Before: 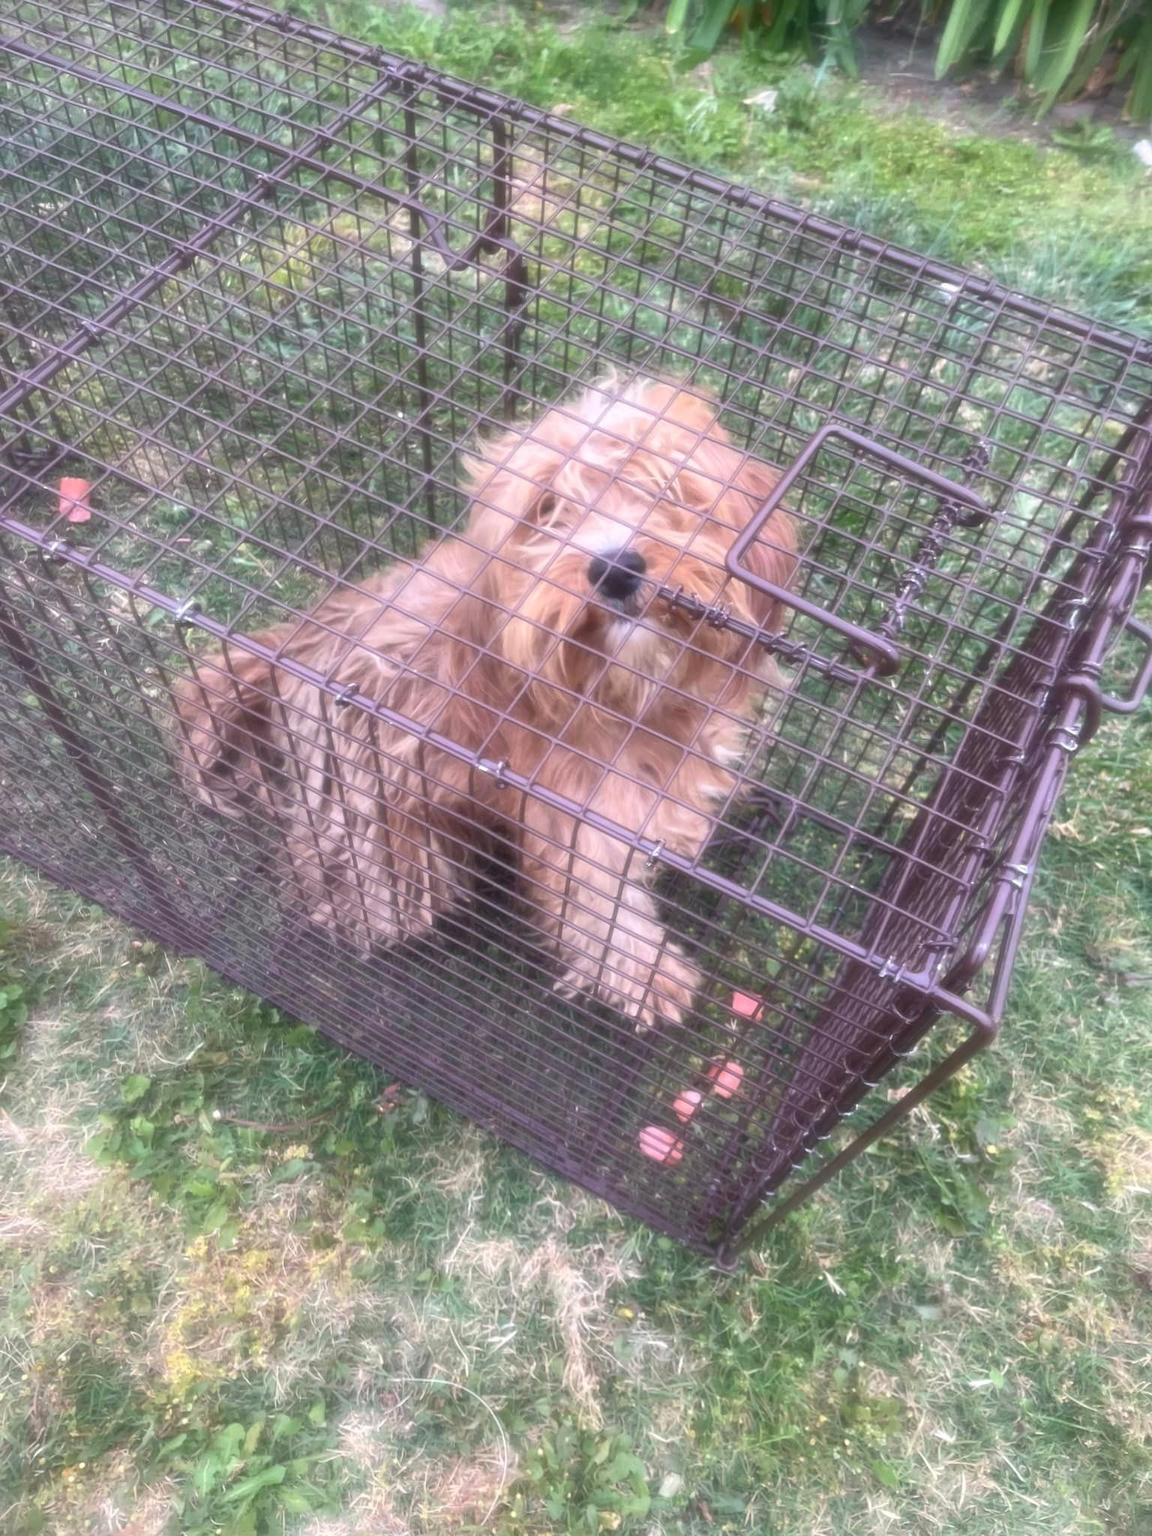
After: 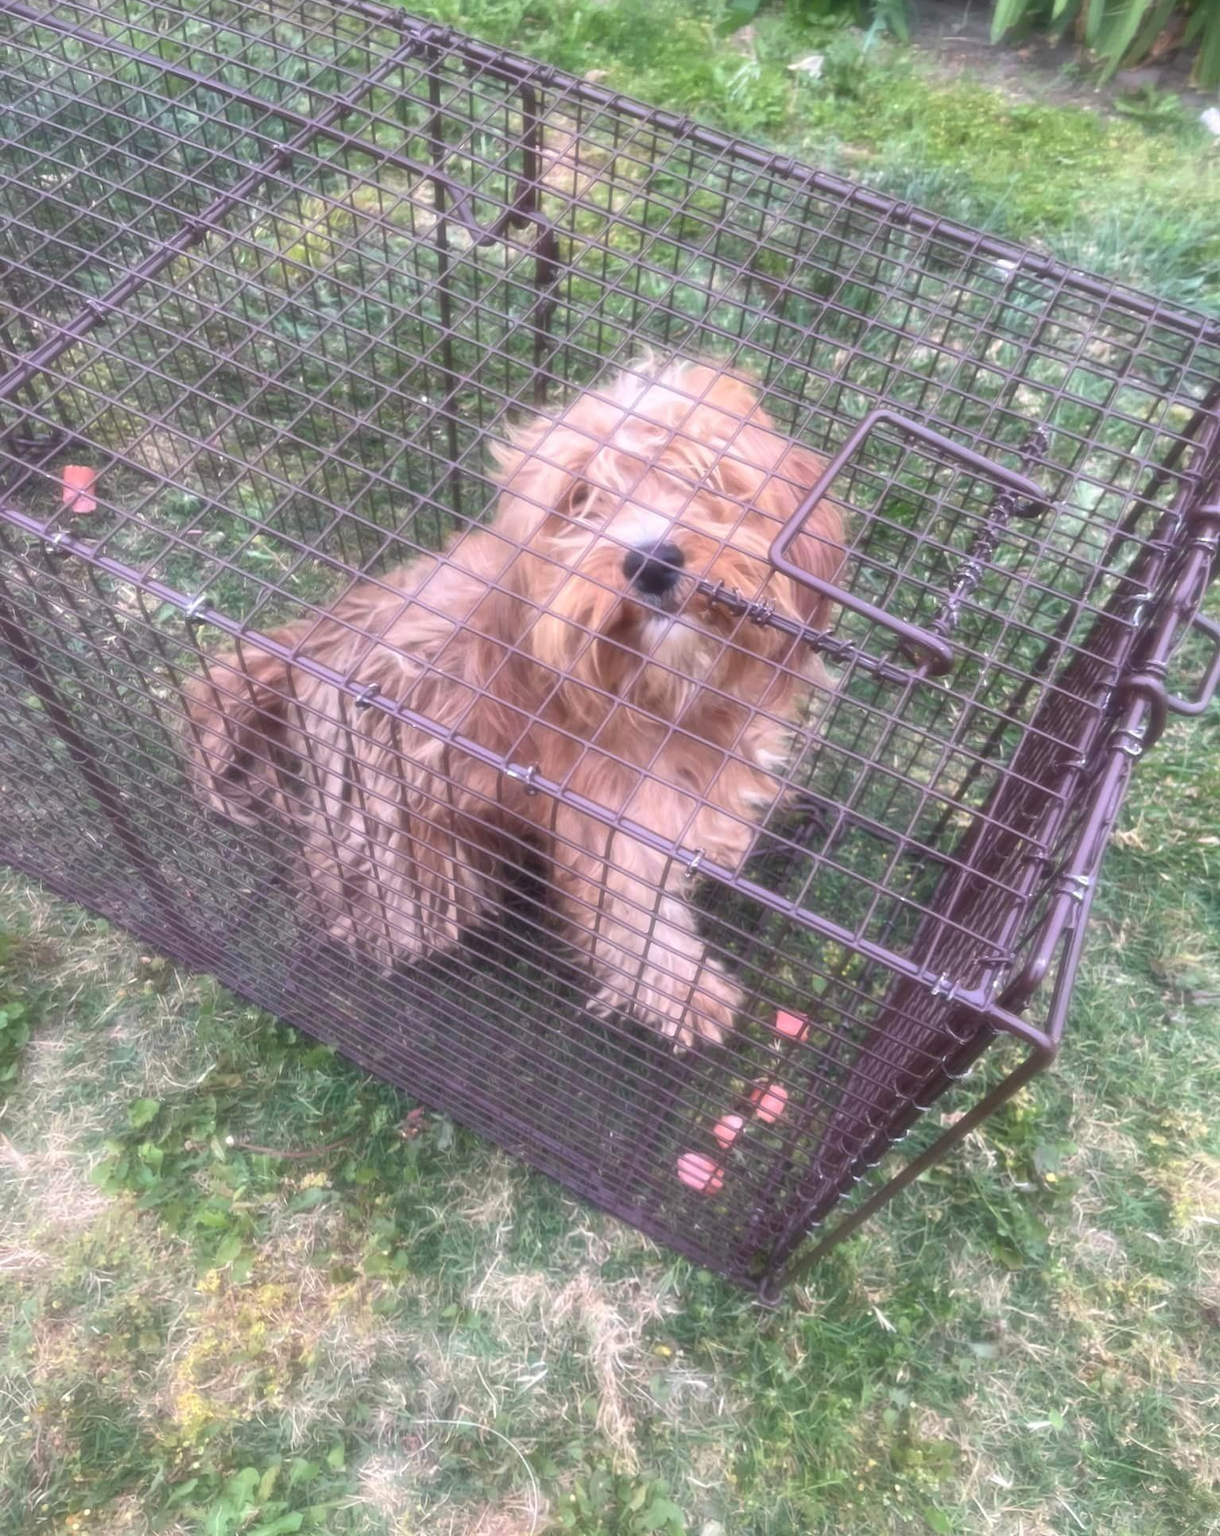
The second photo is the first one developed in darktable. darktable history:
crop and rotate: top 2.497%, bottom 3.104%
